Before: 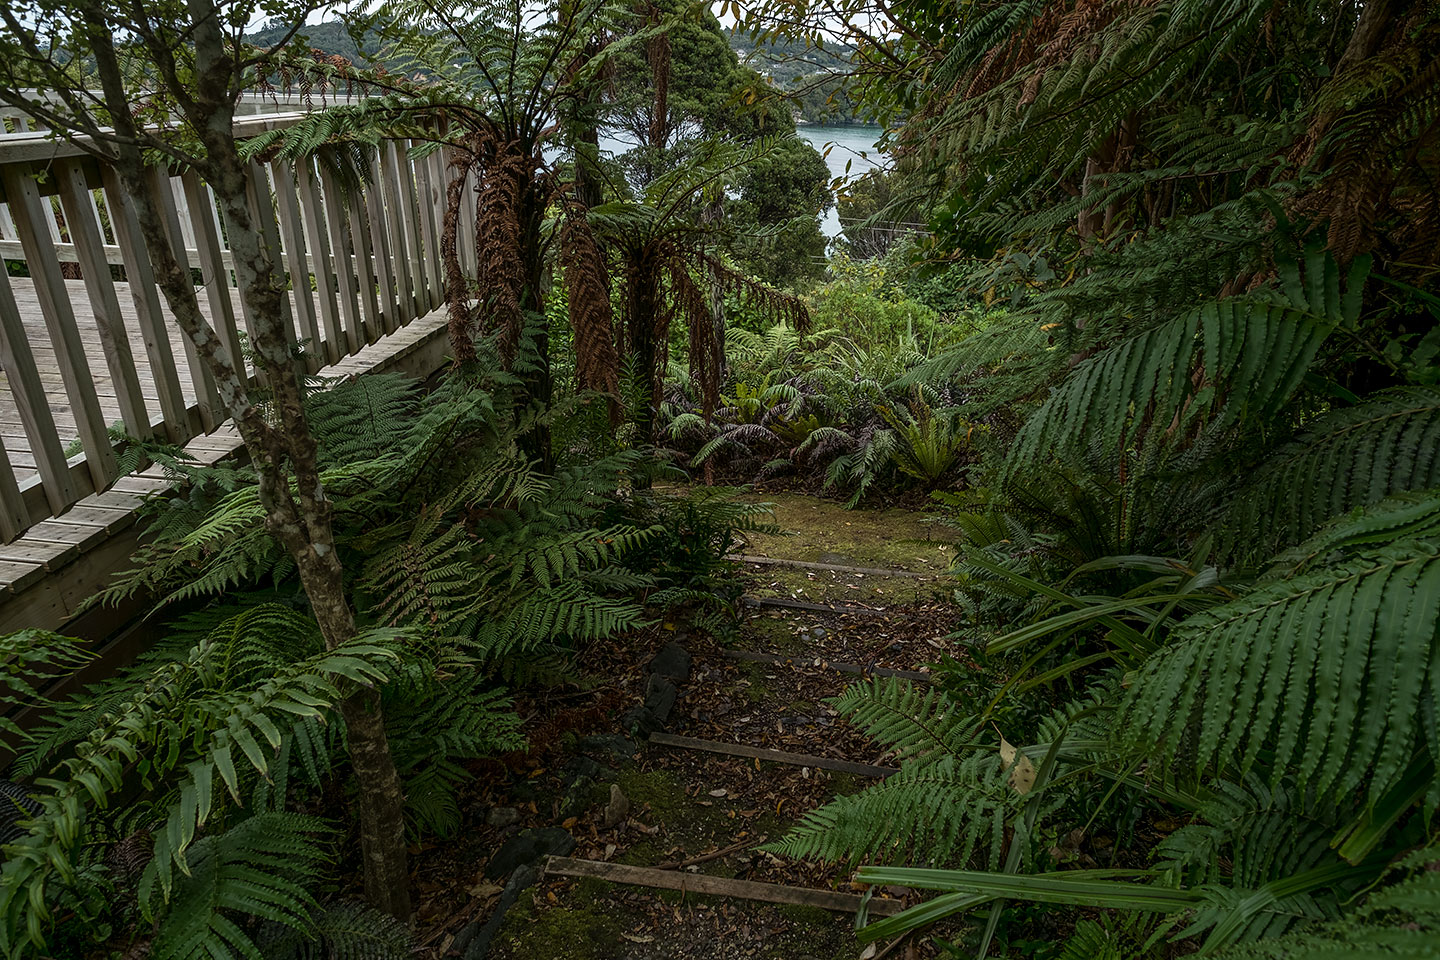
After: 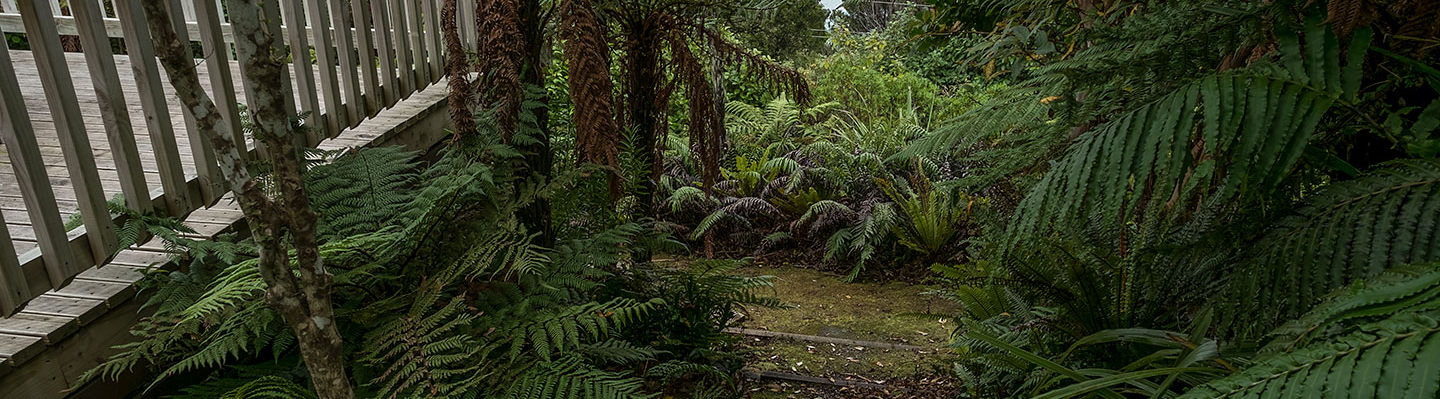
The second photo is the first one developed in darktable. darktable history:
crop and rotate: top 23.664%, bottom 34.753%
